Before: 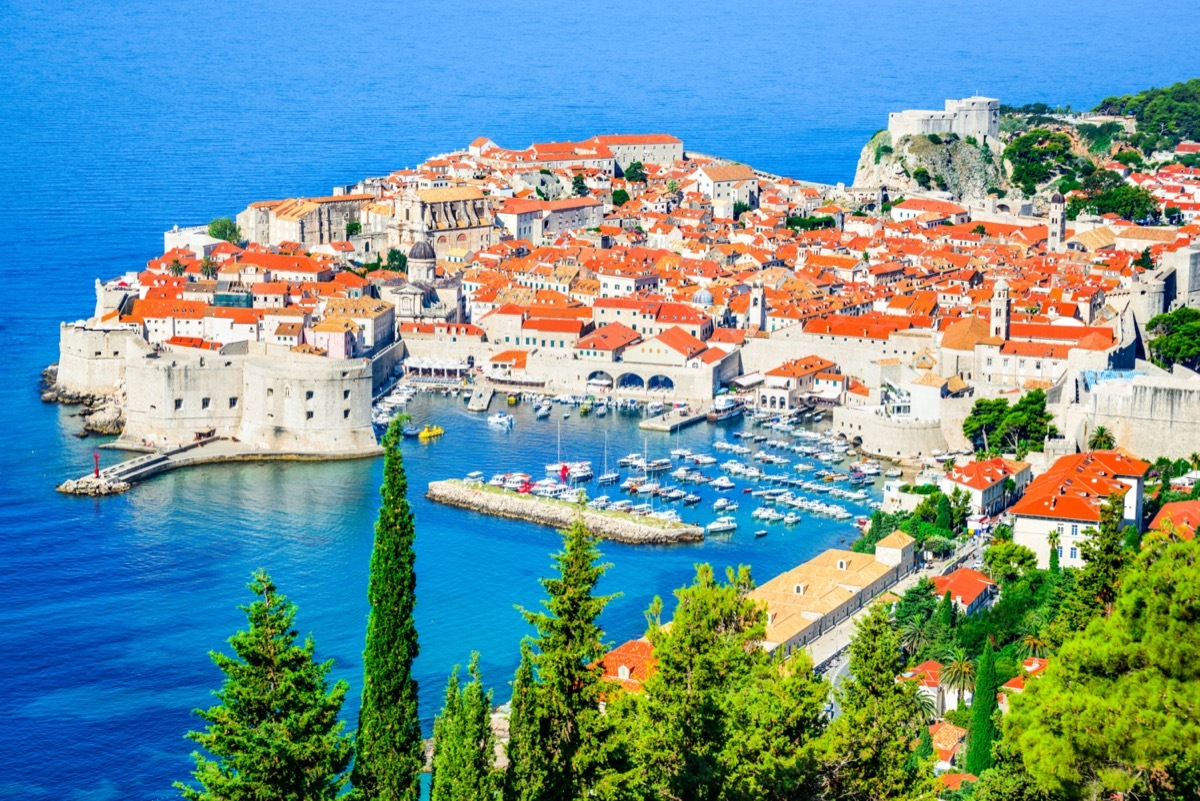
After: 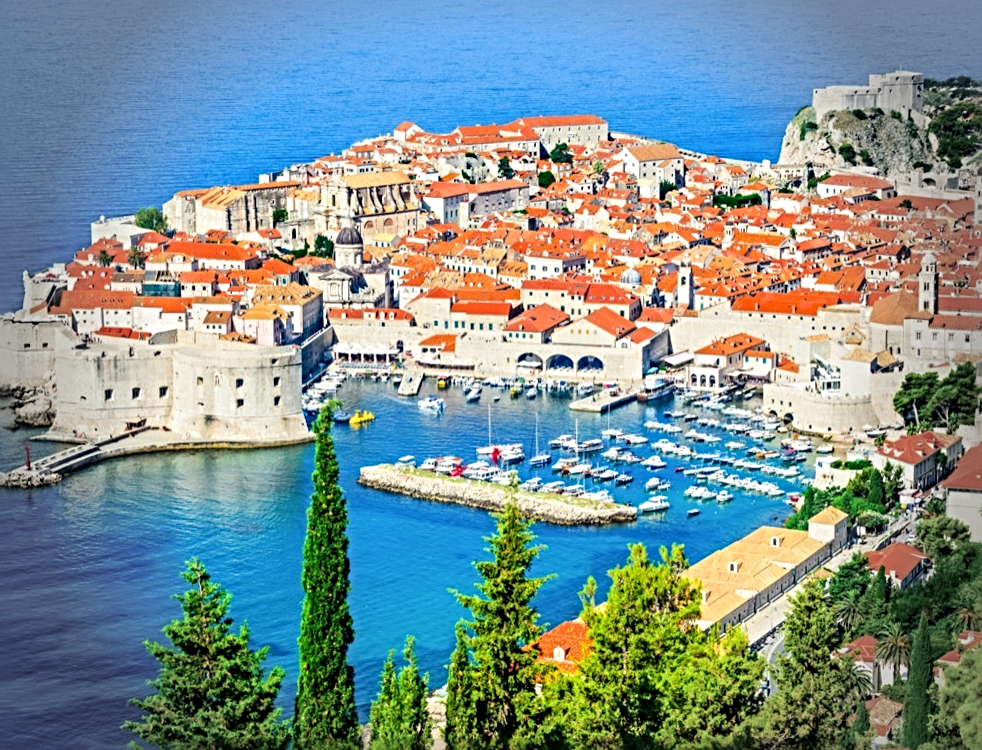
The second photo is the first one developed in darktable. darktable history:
color correction: highlights b* 3
crop and rotate: angle 1.16°, left 4.535%, top 0.854%, right 11.122%, bottom 2.623%
sharpen: radius 4.887
vignetting: fall-off start 68.7%, fall-off radius 28.68%, width/height ratio 0.985, shape 0.854, unbound false
tone equalizer: smoothing 1
